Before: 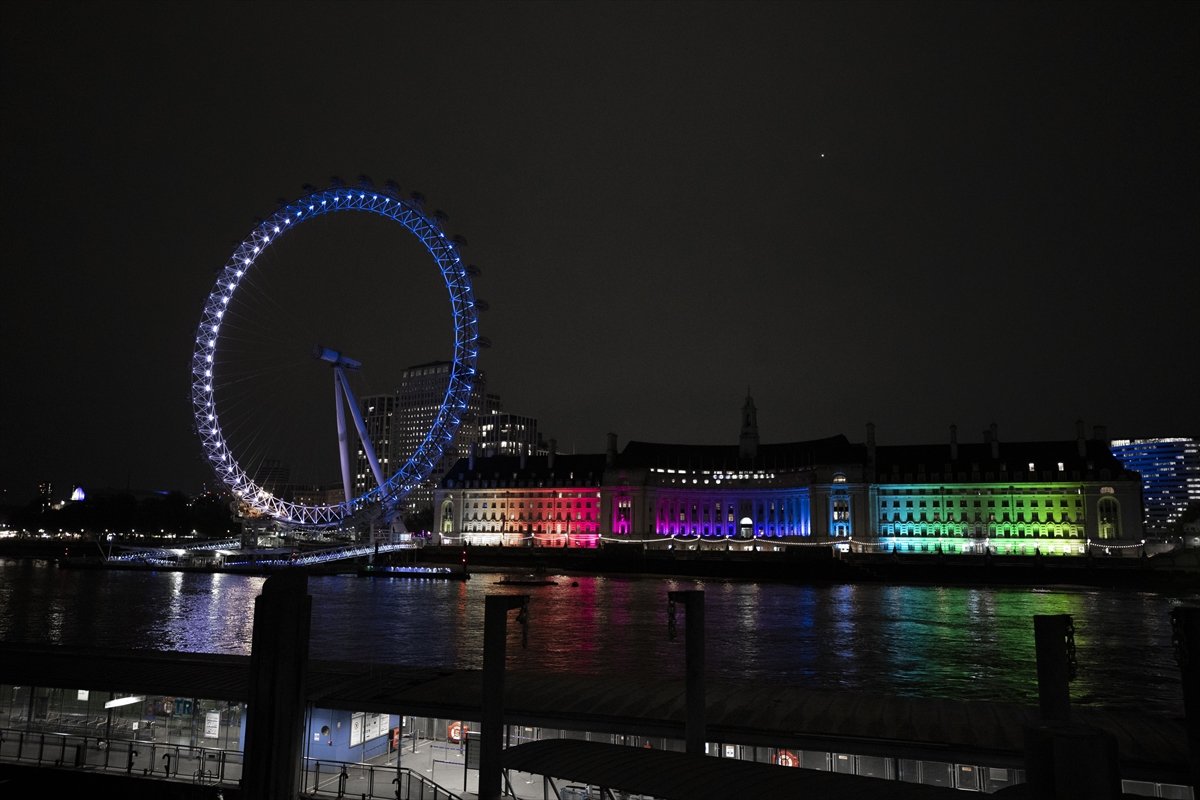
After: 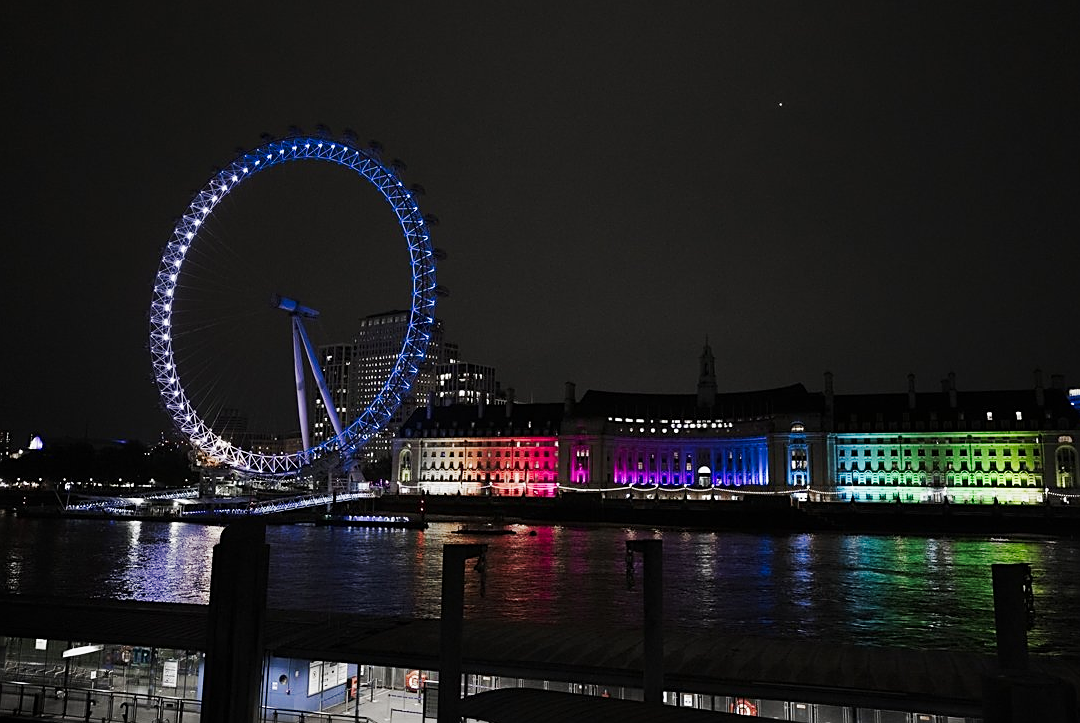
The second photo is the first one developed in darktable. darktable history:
crop: left 3.56%, top 6.436%, right 6.413%, bottom 3.189%
tone curve: curves: ch0 [(0, 0) (0.239, 0.248) (0.508, 0.606) (0.826, 0.855) (1, 0.945)]; ch1 [(0, 0) (0.401, 0.42) (0.442, 0.47) (0.492, 0.498) (0.511, 0.516) (0.555, 0.586) (0.681, 0.739) (1, 1)]; ch2 [(0, 0) (0.411, 0.433) (0.5, 0.504) (0.545, 0.574) (1, 1)], preserve colors none
sharpen: on, module defaults
